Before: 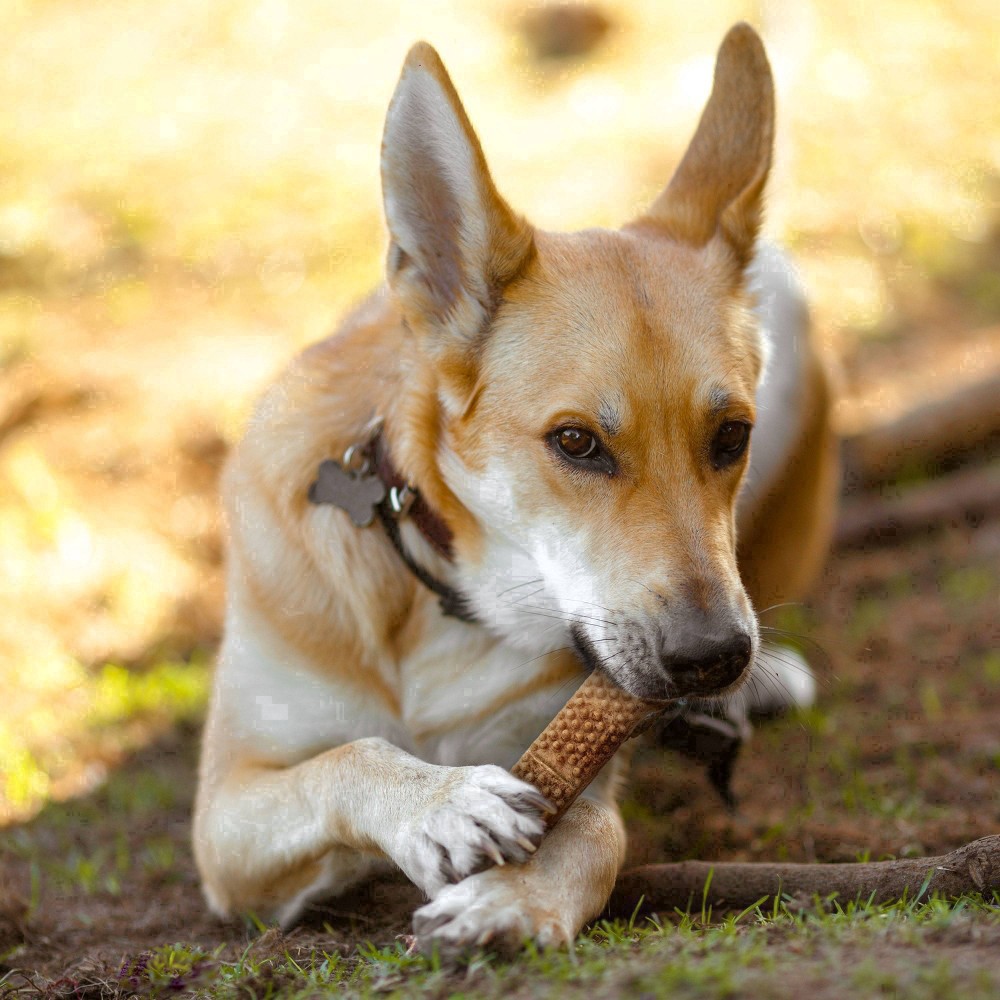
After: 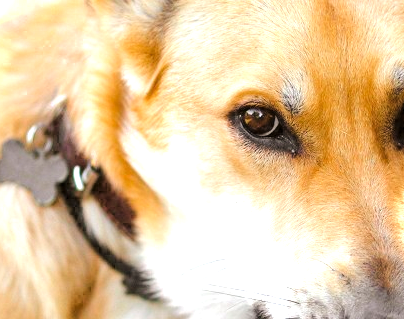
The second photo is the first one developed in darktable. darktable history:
crop: left 31.751%, top 32.172%, right 27.8%, bottom 35.83%
exposure: black level correction 0, exposure 1.2 EV, compensate highlight preservation false
tone equalizer: on, module defaults
tone curve: curves: ch0 [(0.029, 0) (0.134, 0.063) (0.249, 0.198) (0.378, 0.365) (0.499, 0.529) (1, 1)], color space Lab, linked channels, preserve colors none
